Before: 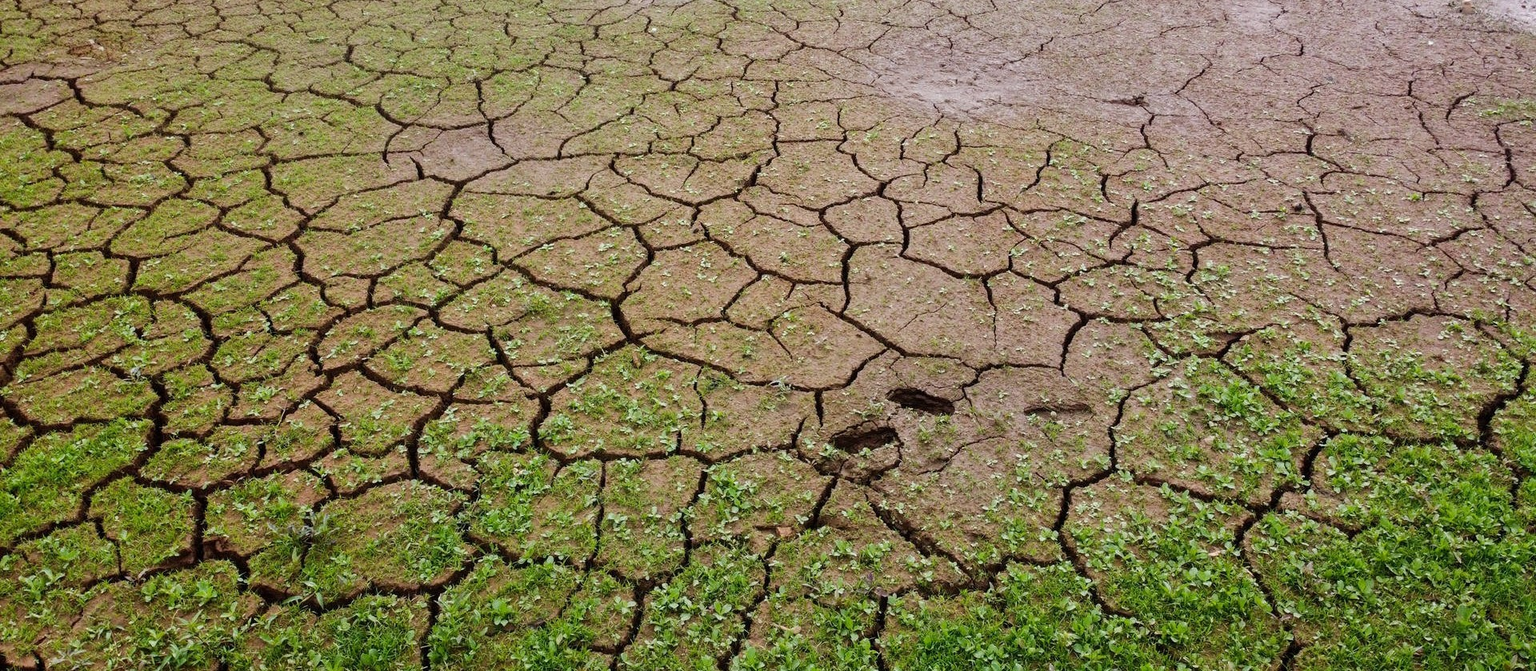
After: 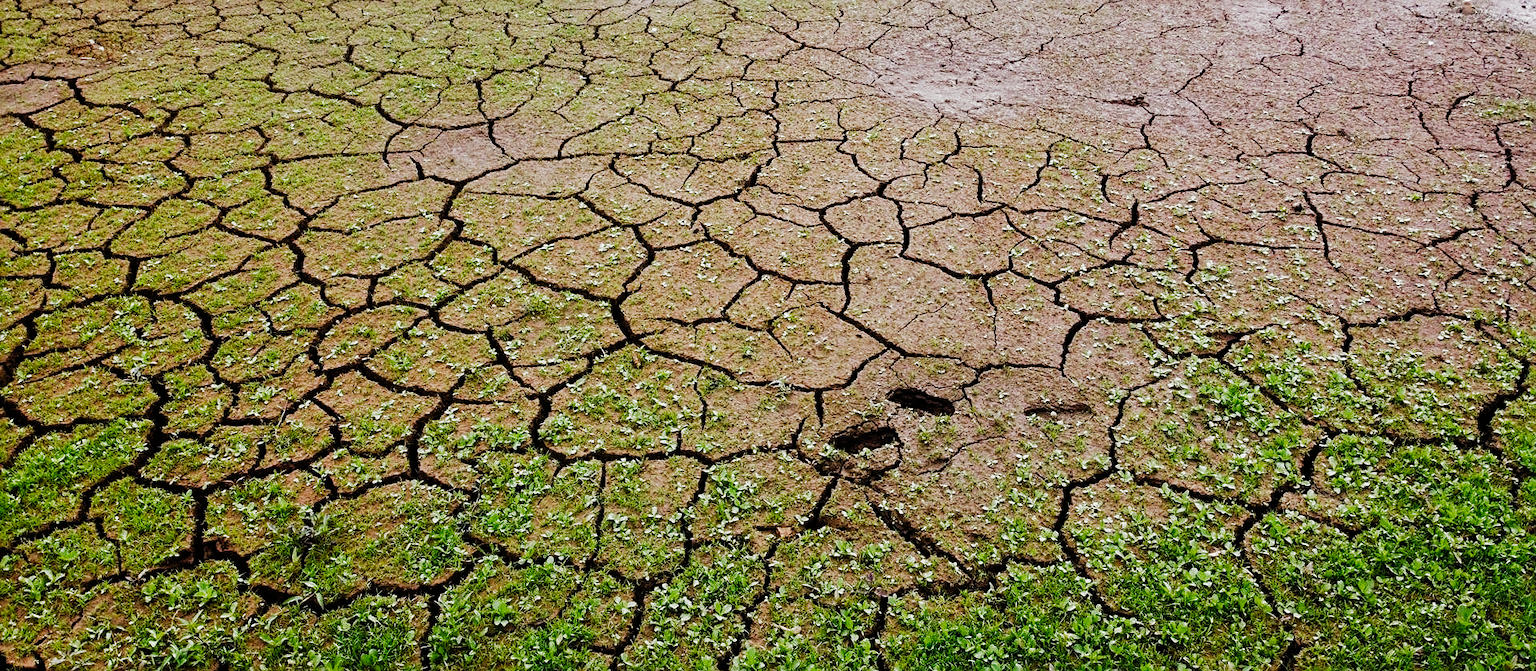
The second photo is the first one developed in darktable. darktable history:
sharpen: radius 2.529, amount 0.323
filmic rgb: black relative exposure -6.43 EV, white relative exposure 2.43 EV, threshold 3 EV, hardness 5.27, latitude 0.1%, contrast 1.425, highlights saturation mix 2%, preserve chrominance no, color science v5 (2021), contrast in shadows safe, contrast in highlights safe, enable highlight reconstruction true
